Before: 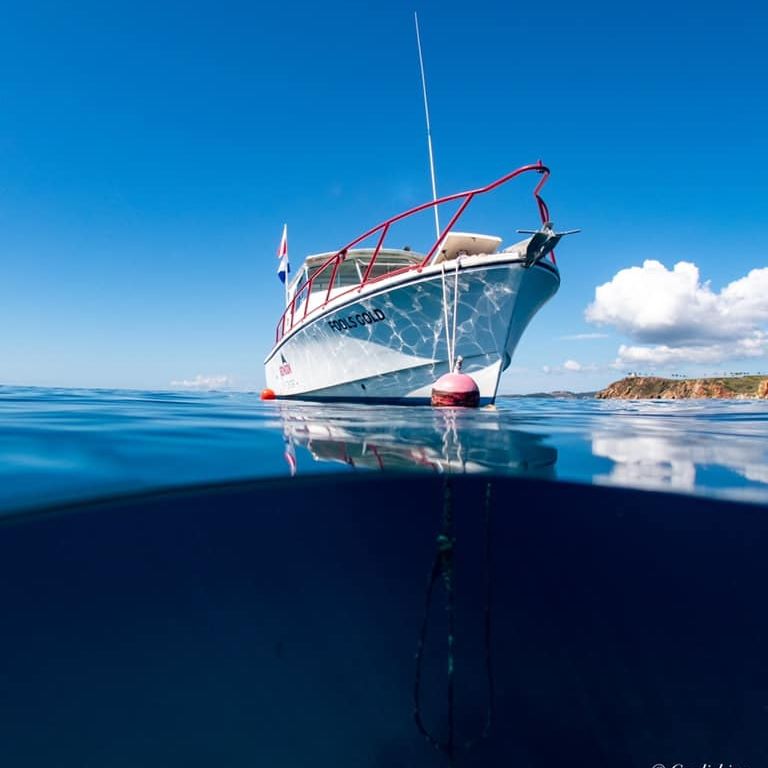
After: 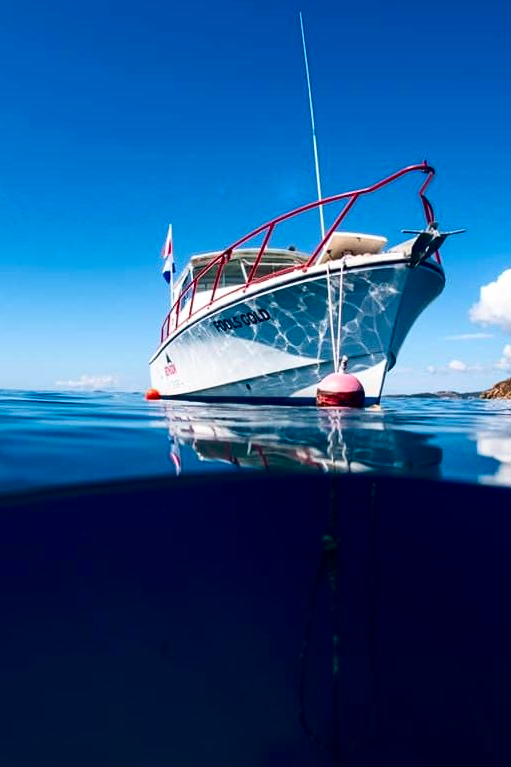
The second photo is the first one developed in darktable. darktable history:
exposure: black level correction 0.001, exposure 0.014 EV, compensate highlight preservation false
contrast brightness saturation: contrast 0.21, brightness -0.11, saturation 0.21
crop and rotate: left 15.055%, right 18.278%
